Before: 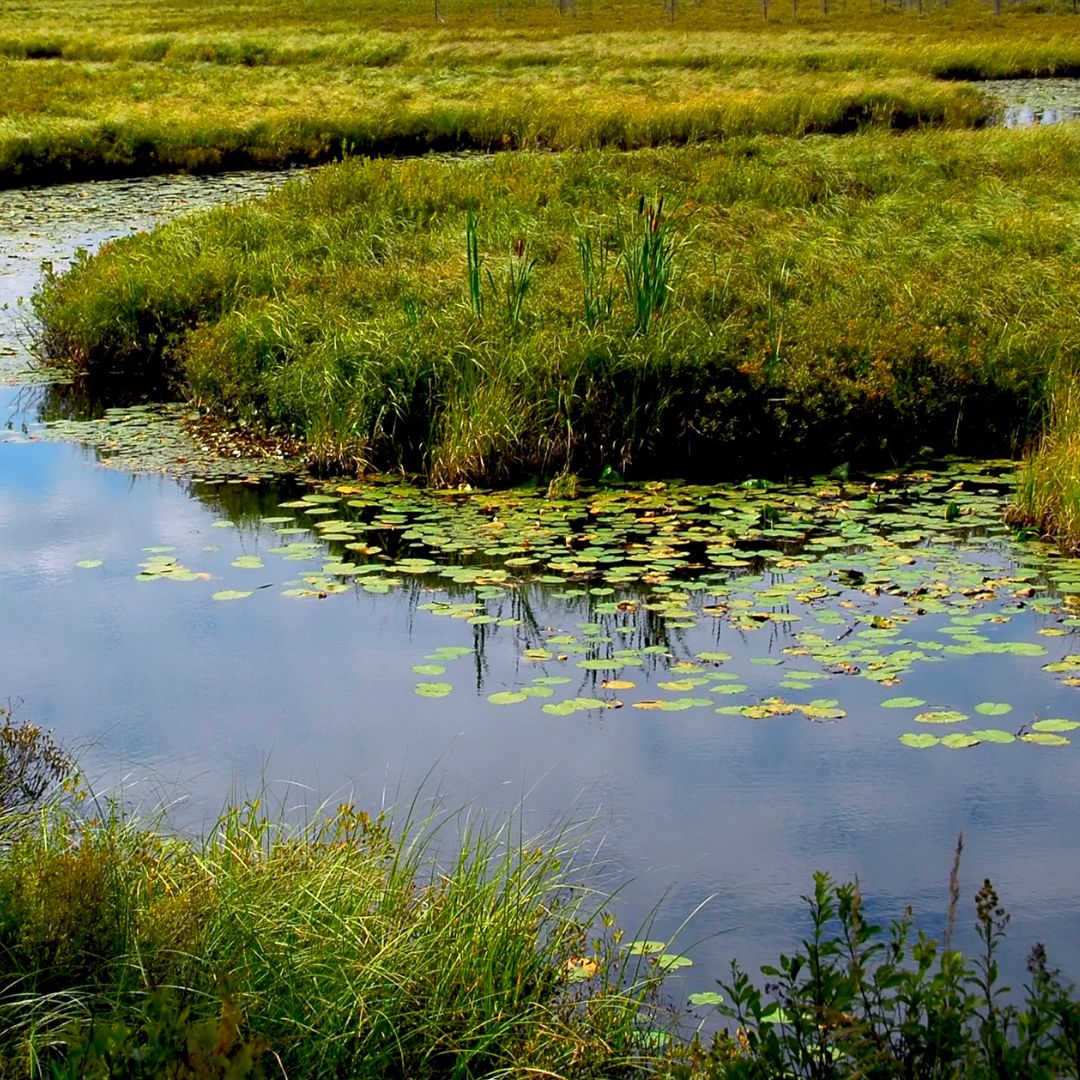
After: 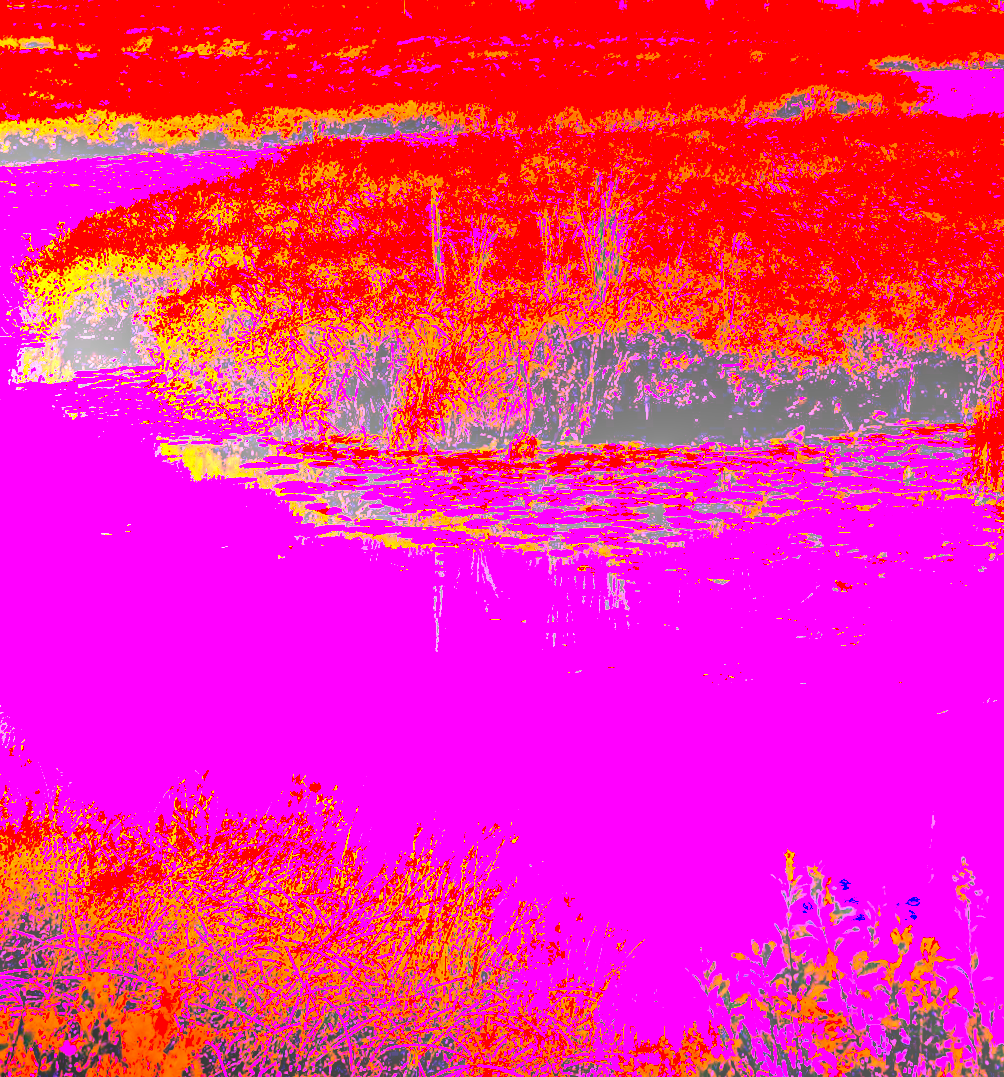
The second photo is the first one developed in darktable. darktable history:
rotate and perspective: rotation 0.215°, lens shift (vertical) -0.139, crop left 0.069, crop right 0.939, crop top 0.002, crop bottom 0.996
color balance rgb: linear chroma grading › global chroma 50%, perceptual saturation grading › global saturation 2.34%, global vibrance 6.64%, contrast 12.71%, saturation formula JzAzBz (2021)
white balance: red 8, blue 8
local contrast: detail 130%
